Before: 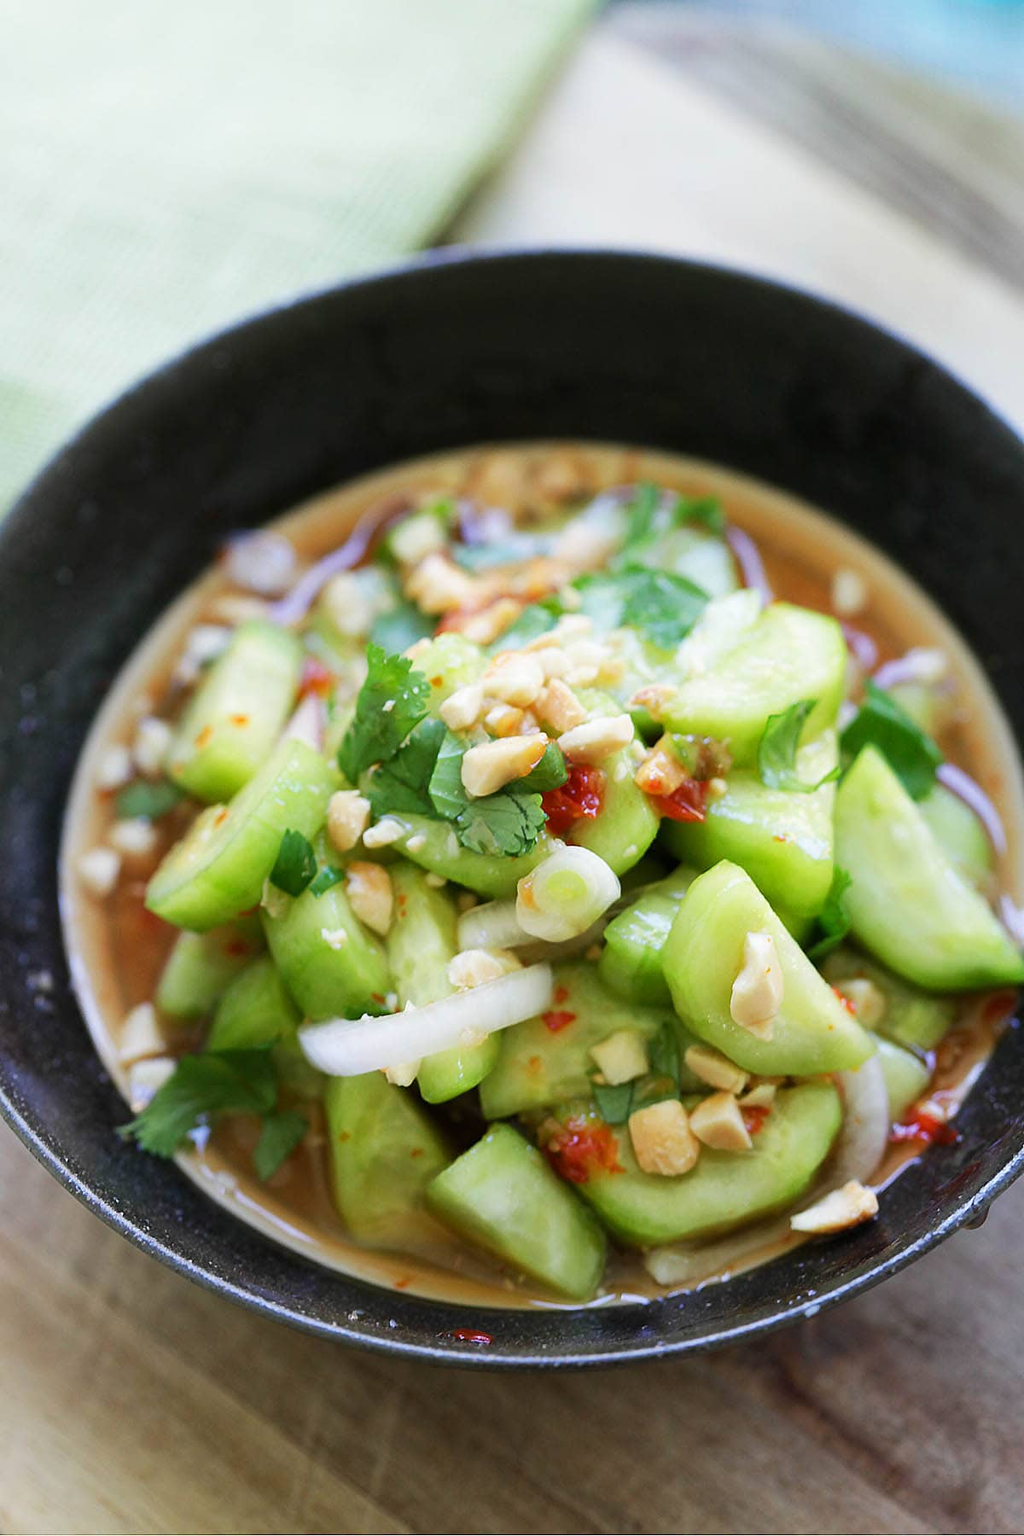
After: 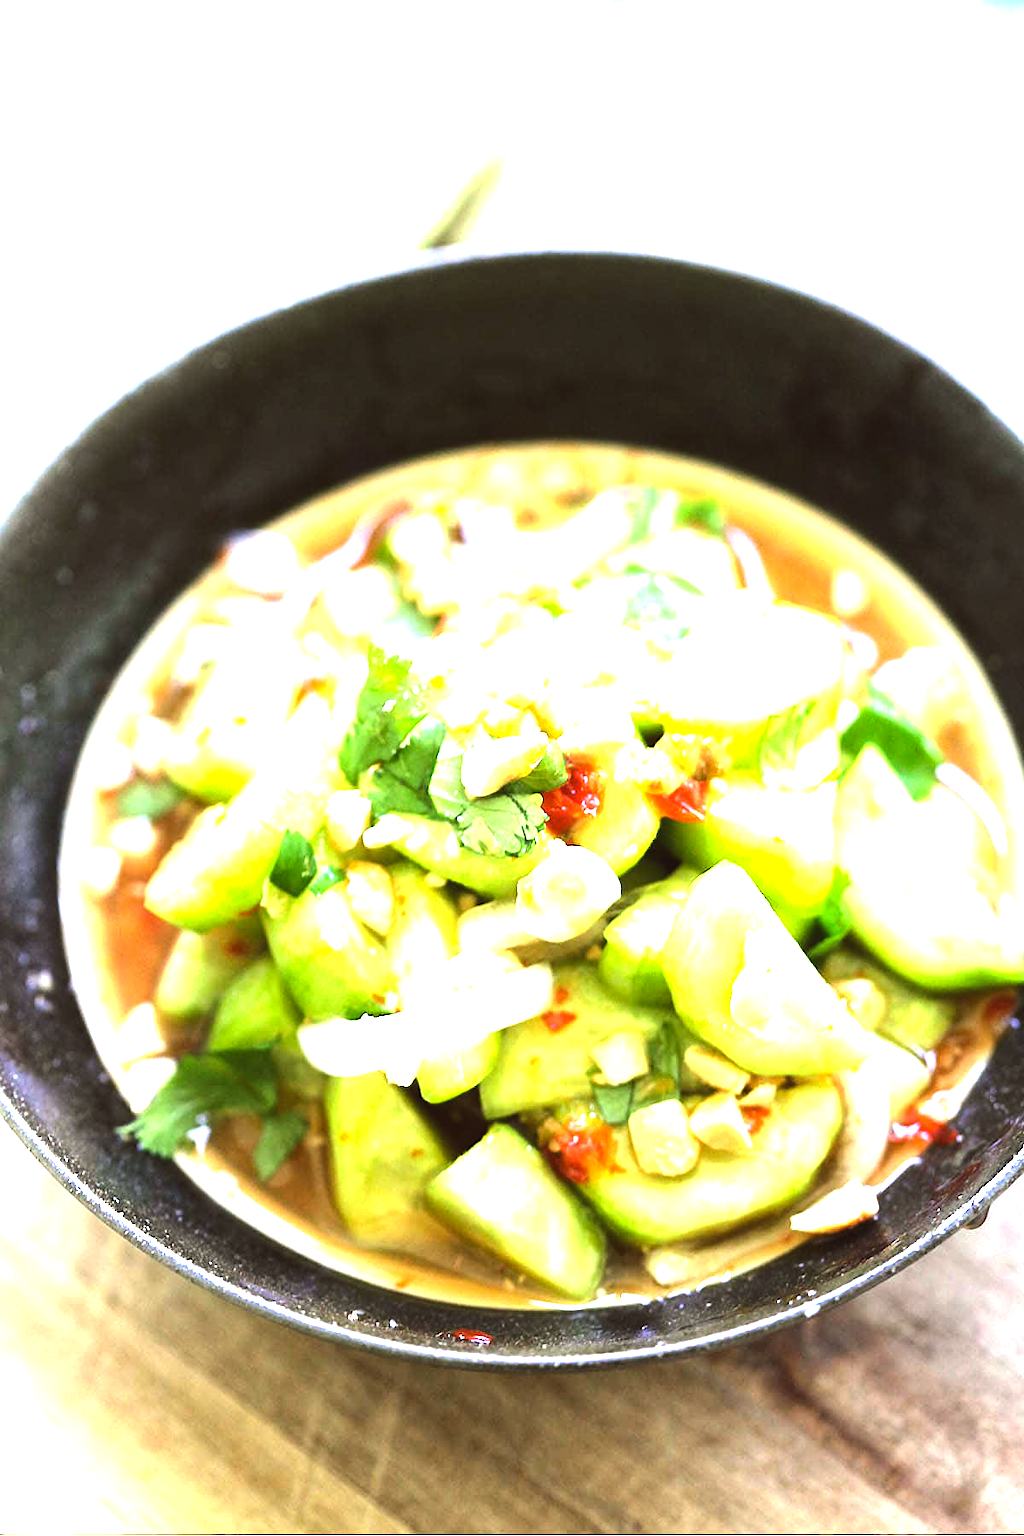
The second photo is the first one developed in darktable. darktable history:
color balance: lift [1.005, 1.002, 0.998, 0.998], gamma [1, 1.021, 1.02, 0.979], gain [0.923, 1.066, 1.056, 0.934]
exposure: black level correction 0, exposure 1.675 EV, compensate exposure bias true, compensate highlight preservation false
tone equalizer: -8 EV -0.75 EV, -7 EV -0.7 EV, -6 EV -0.6 EV, -5 EV -0.4 EV, -3 EV 0.4 EV, -2 EV 0.6 EV, -1 EV 0.7 EV, +0 EV 0.75 EV, edges refinement/feathering 500, mask exposure compensation -1.57 EV, preserve details no
